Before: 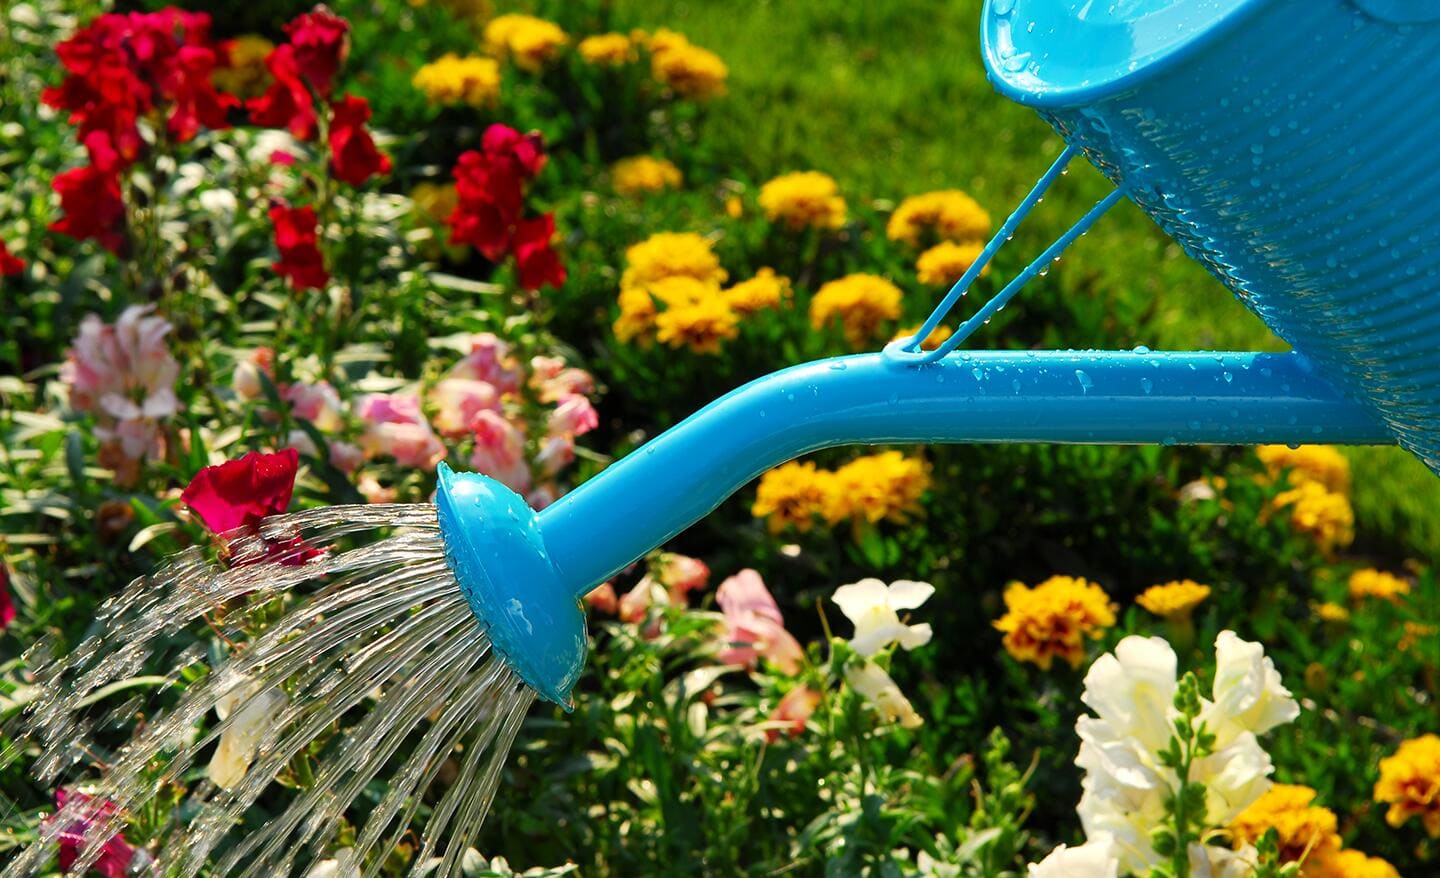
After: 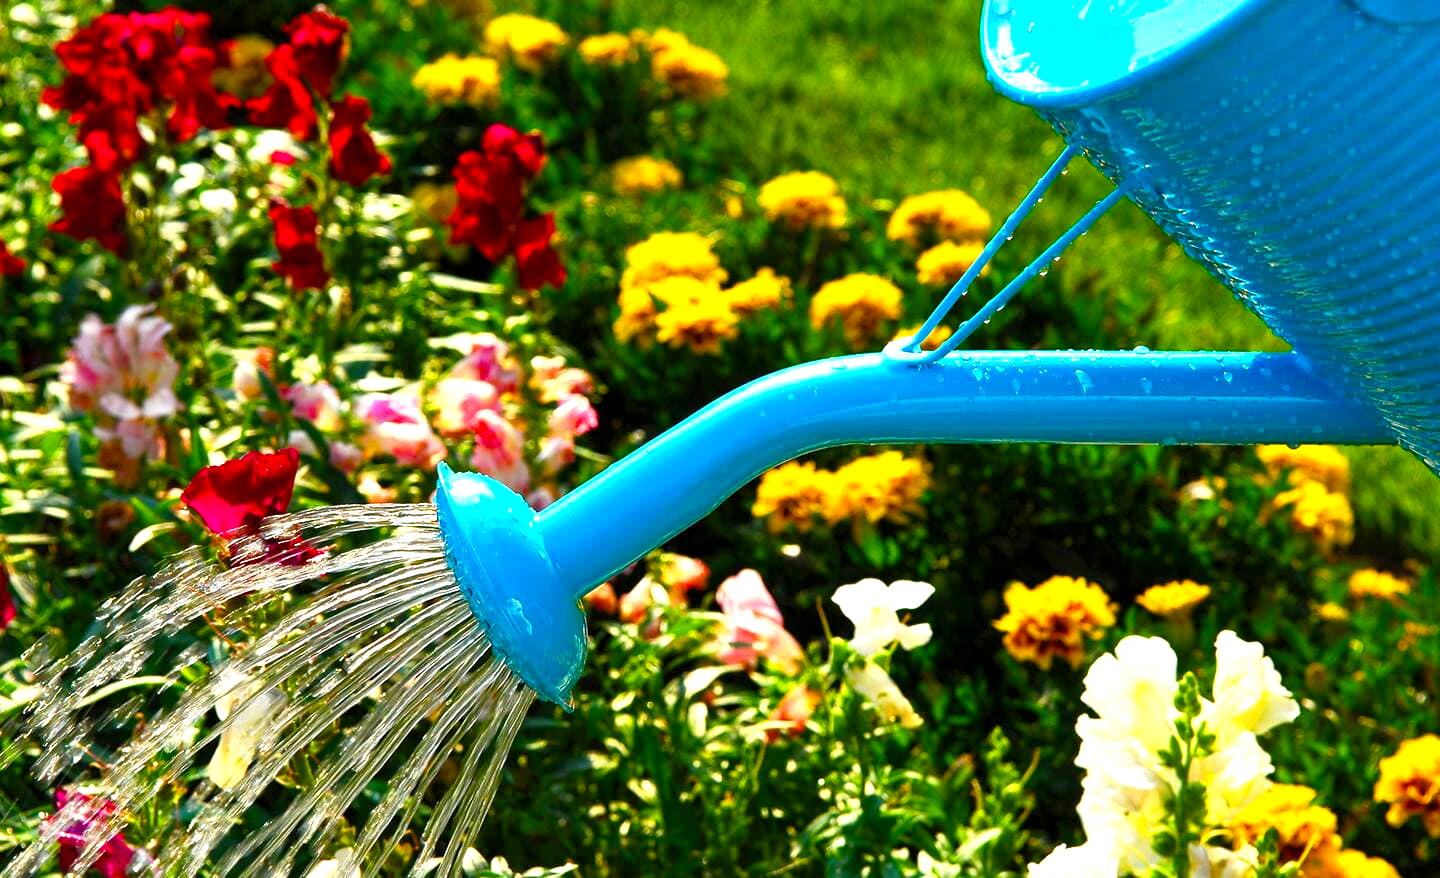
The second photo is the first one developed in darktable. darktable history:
color balance rgb: linear chroma grading › global chroma 8.857%, perceptual saturation grading › global saturation 23.724%, perceptual saturation grading › highlights -24.637%, perceptual saturation grading › mid-tones 24.225%, perceptual saturation grading › shadows 40.369%, perceptual brilliance grading › highlights 10.724%, perceptual brilliance grading › shadows -10.756%
exposure: black level correction 0.001, exposure 0.499 EV, compensate exposure bias true, compensate highlight preservation false
